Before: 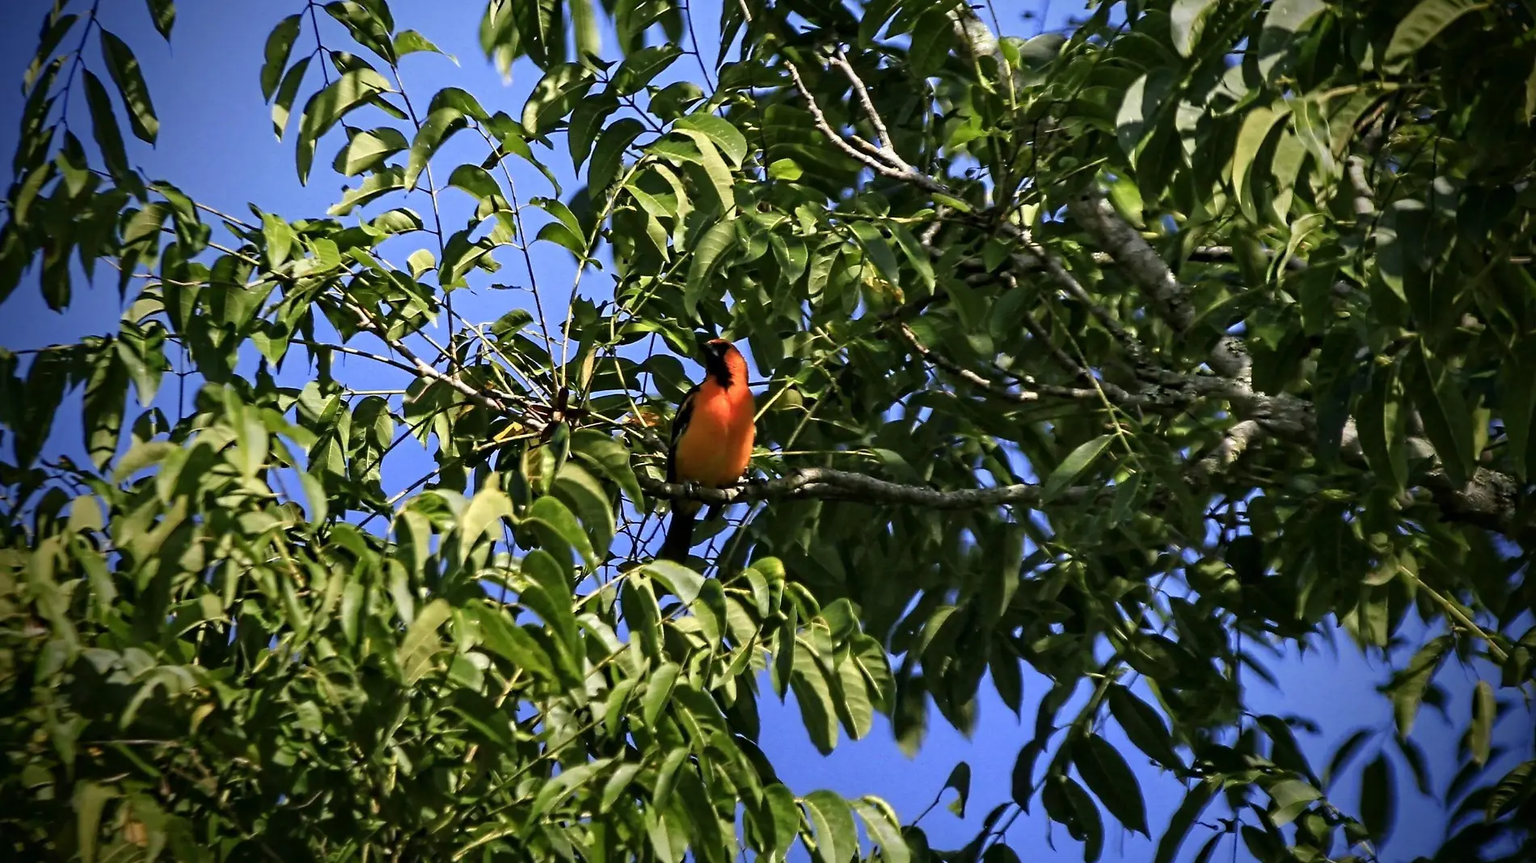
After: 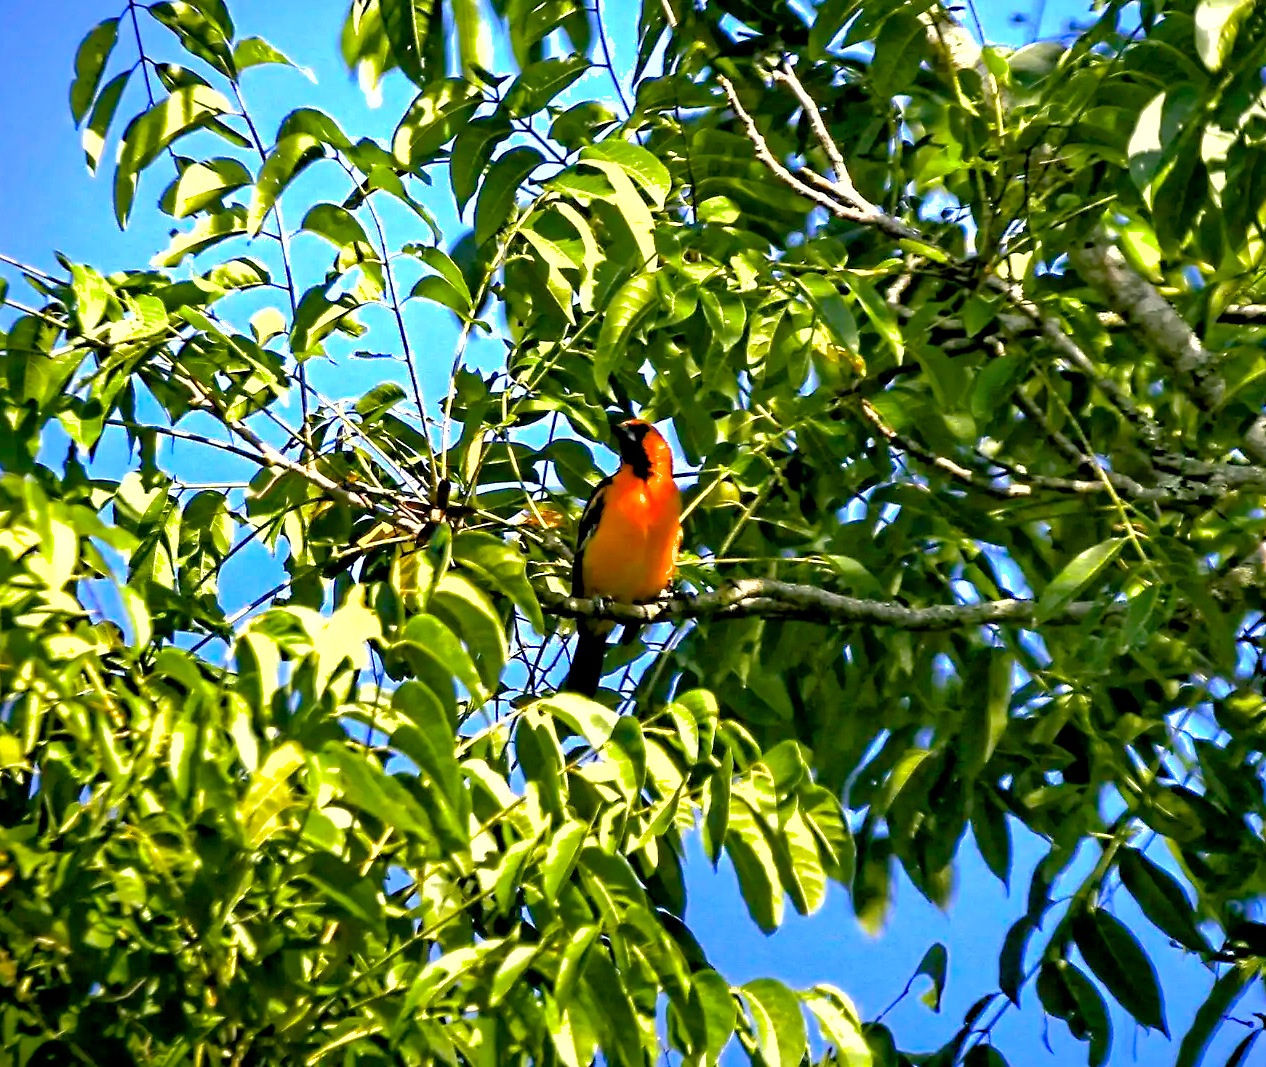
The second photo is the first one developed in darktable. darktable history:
exposure: black level correction 0, exposure 1.332 EV, compensate exposure bias true, compensate highlight preservation false
crop and rotate: left 13.365%, right 19.982%
shadows and highlights: on, module defaults
color balance rgb: shadows lift › chroma 1.036%, shadows lift › hue 214.61°, highlights gain › chroma 1.085%, highlights gain › hue 71.2°, global offset › luminance -0.841%, perceptual saturation grading › global saturation 37.25%, perceptual saturation grading › shadows 34.866%
